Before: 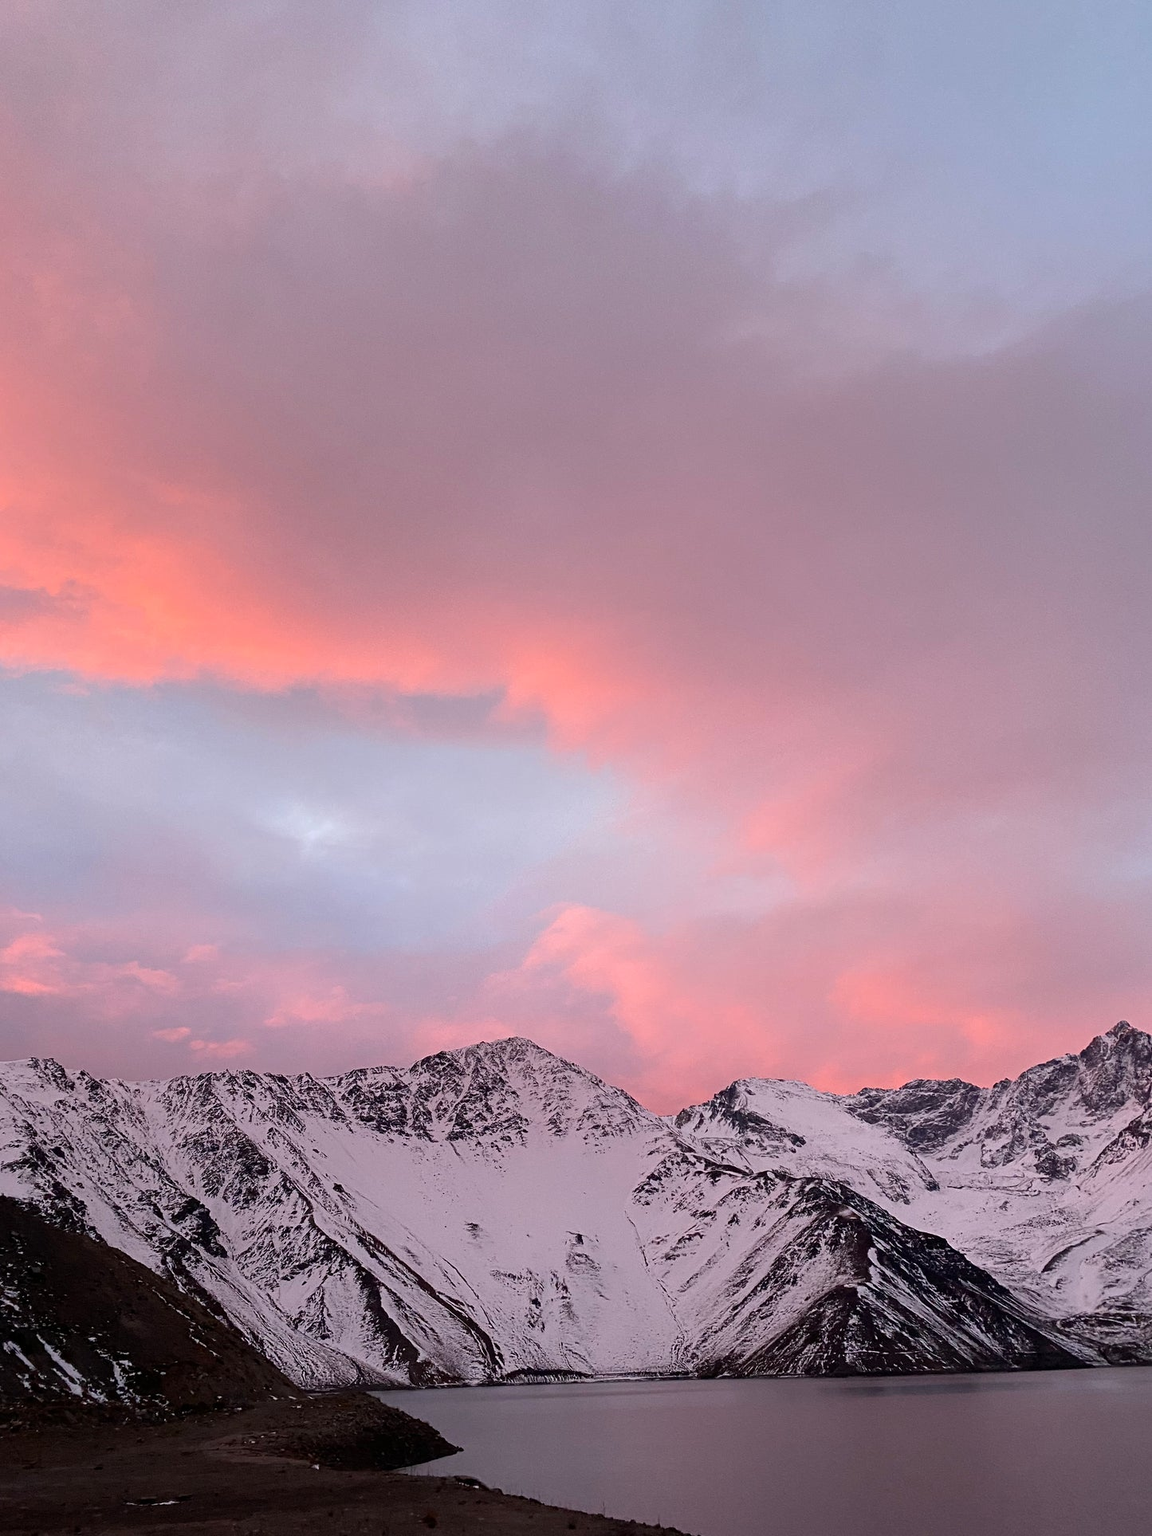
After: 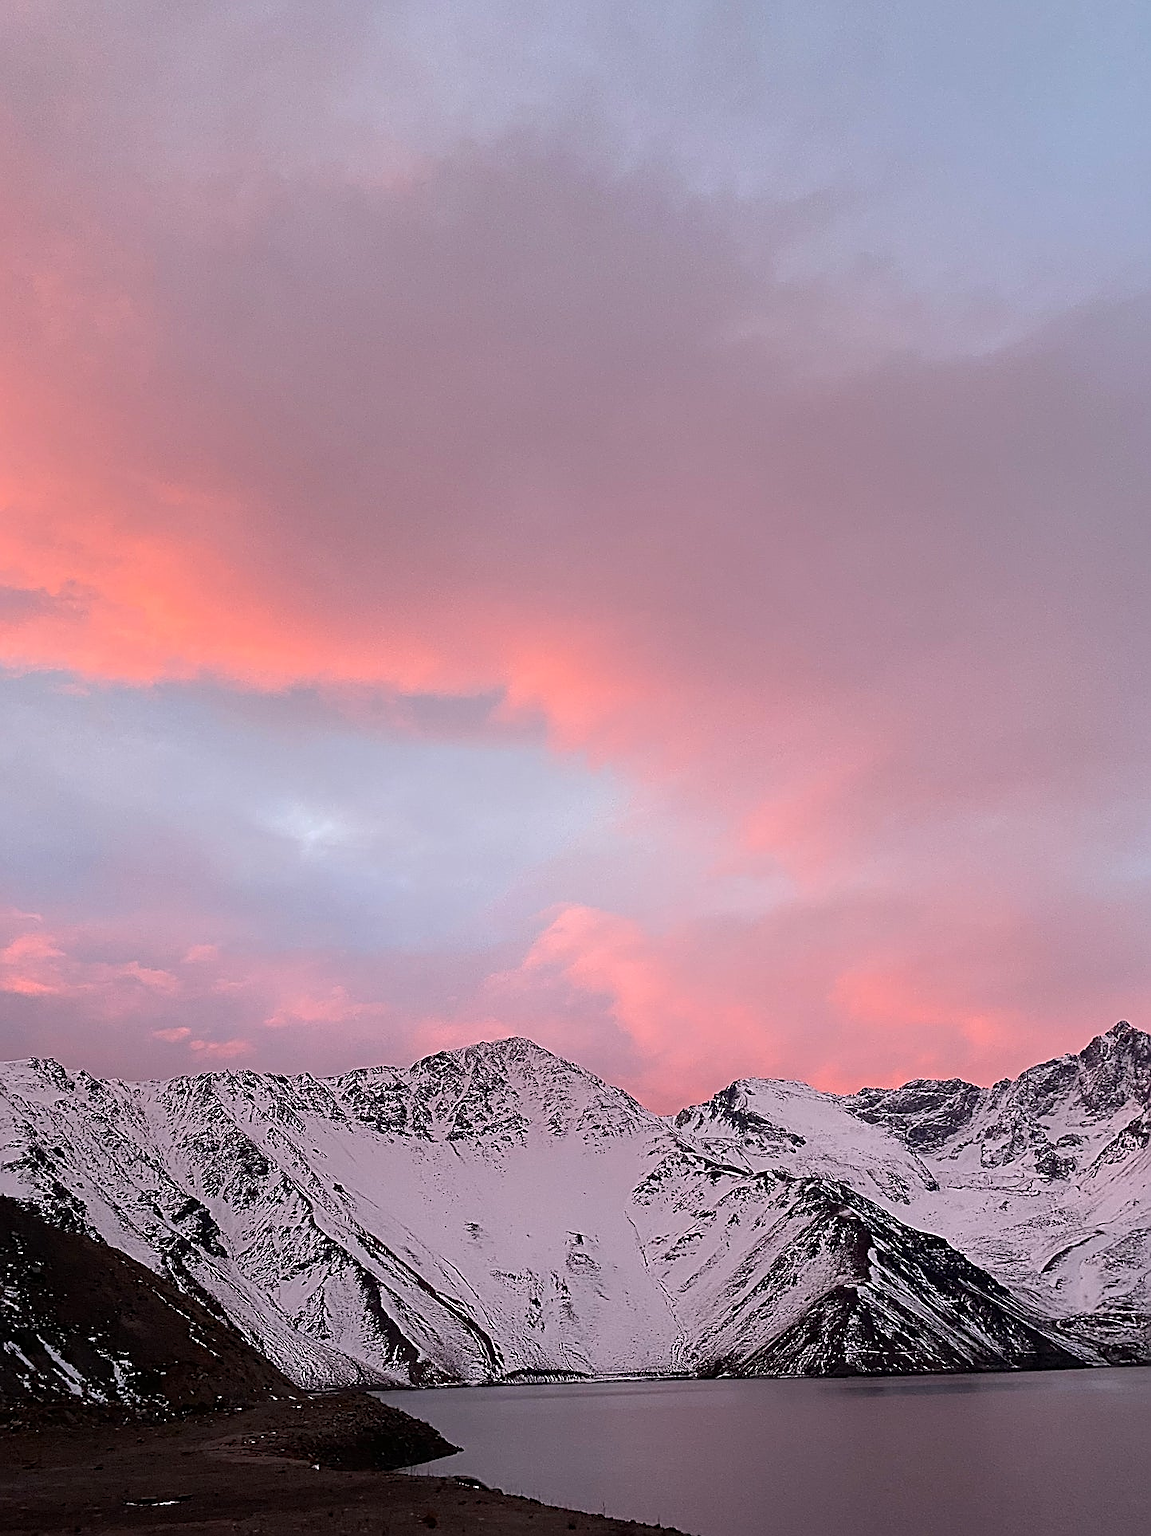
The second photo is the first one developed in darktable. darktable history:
sharpen: amount 0.992
